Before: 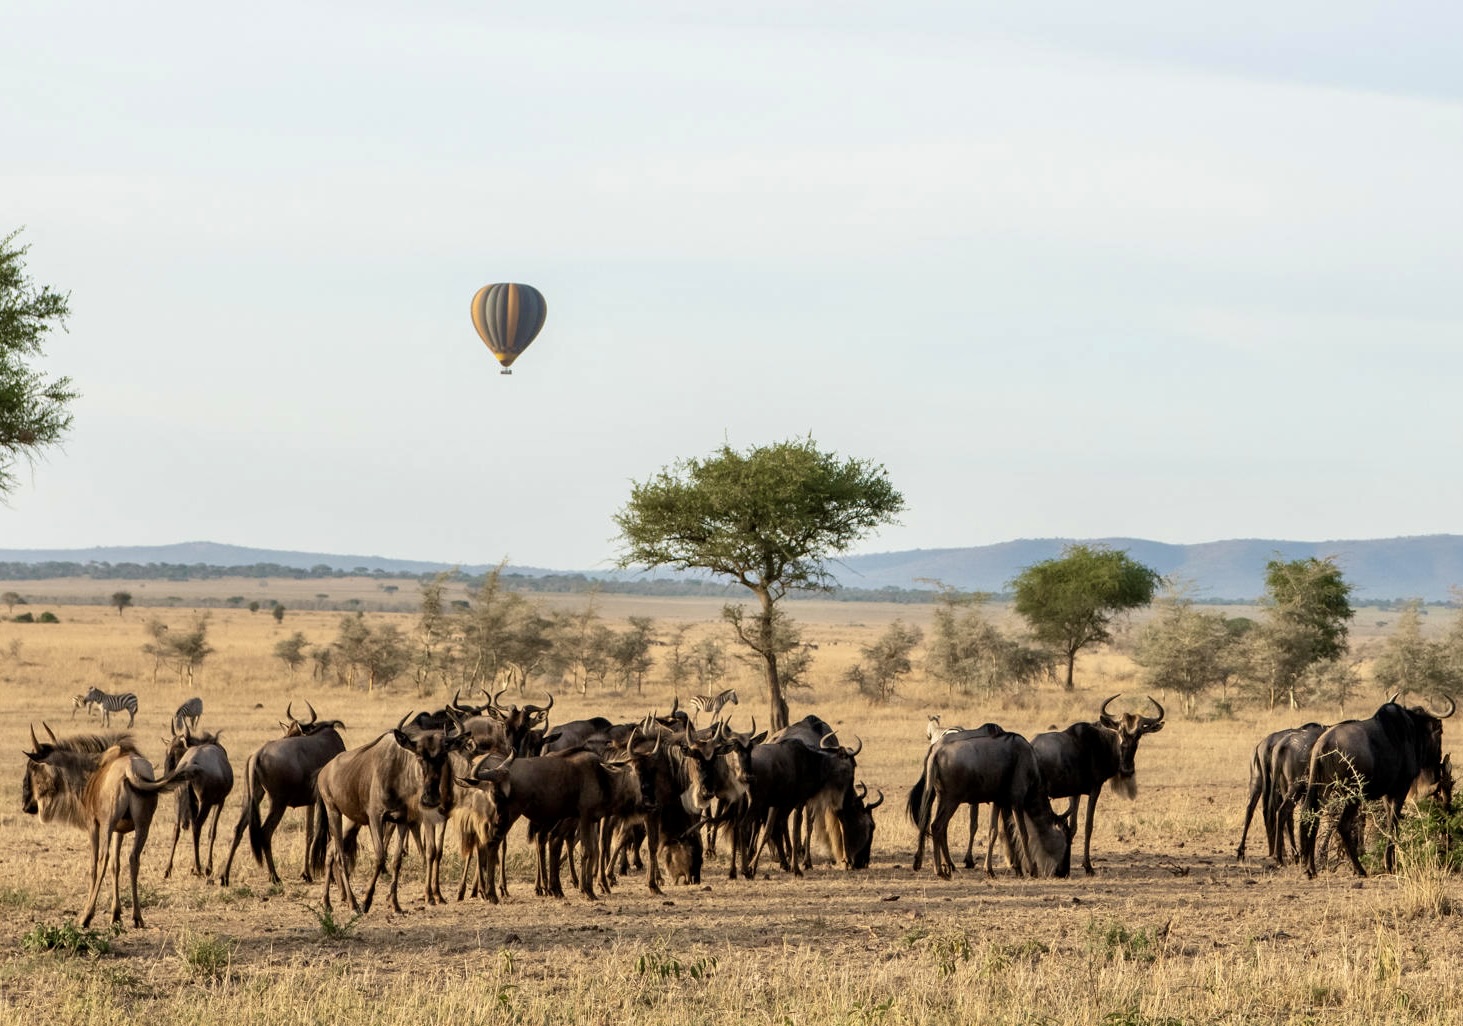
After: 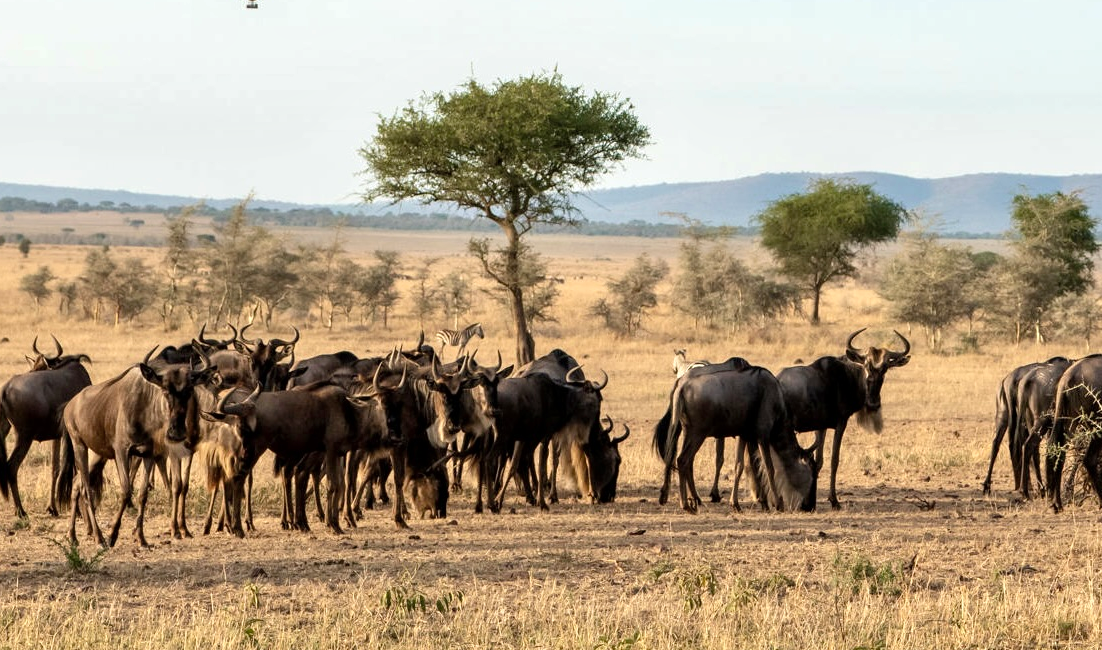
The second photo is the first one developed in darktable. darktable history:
shadows and highlights: radius 44.86, white point adjustment 6.67, compress 80.05%, soften with gaussian
contrast brightness saturation: saturation -0.041
crop and rotate: left 17.395%, top 35.7%, right 7.251%, bottom 0.895%
